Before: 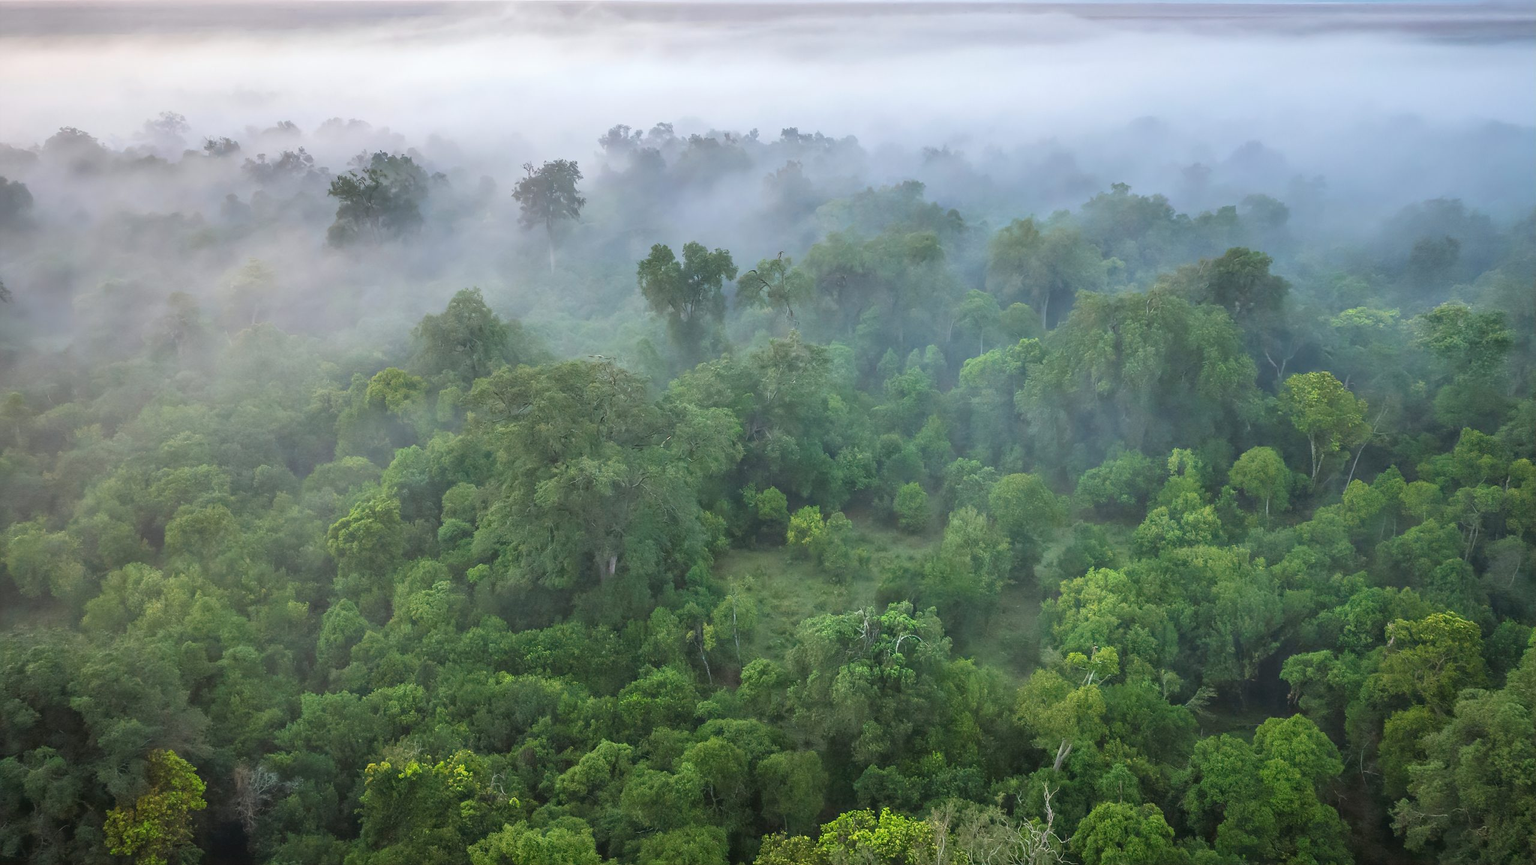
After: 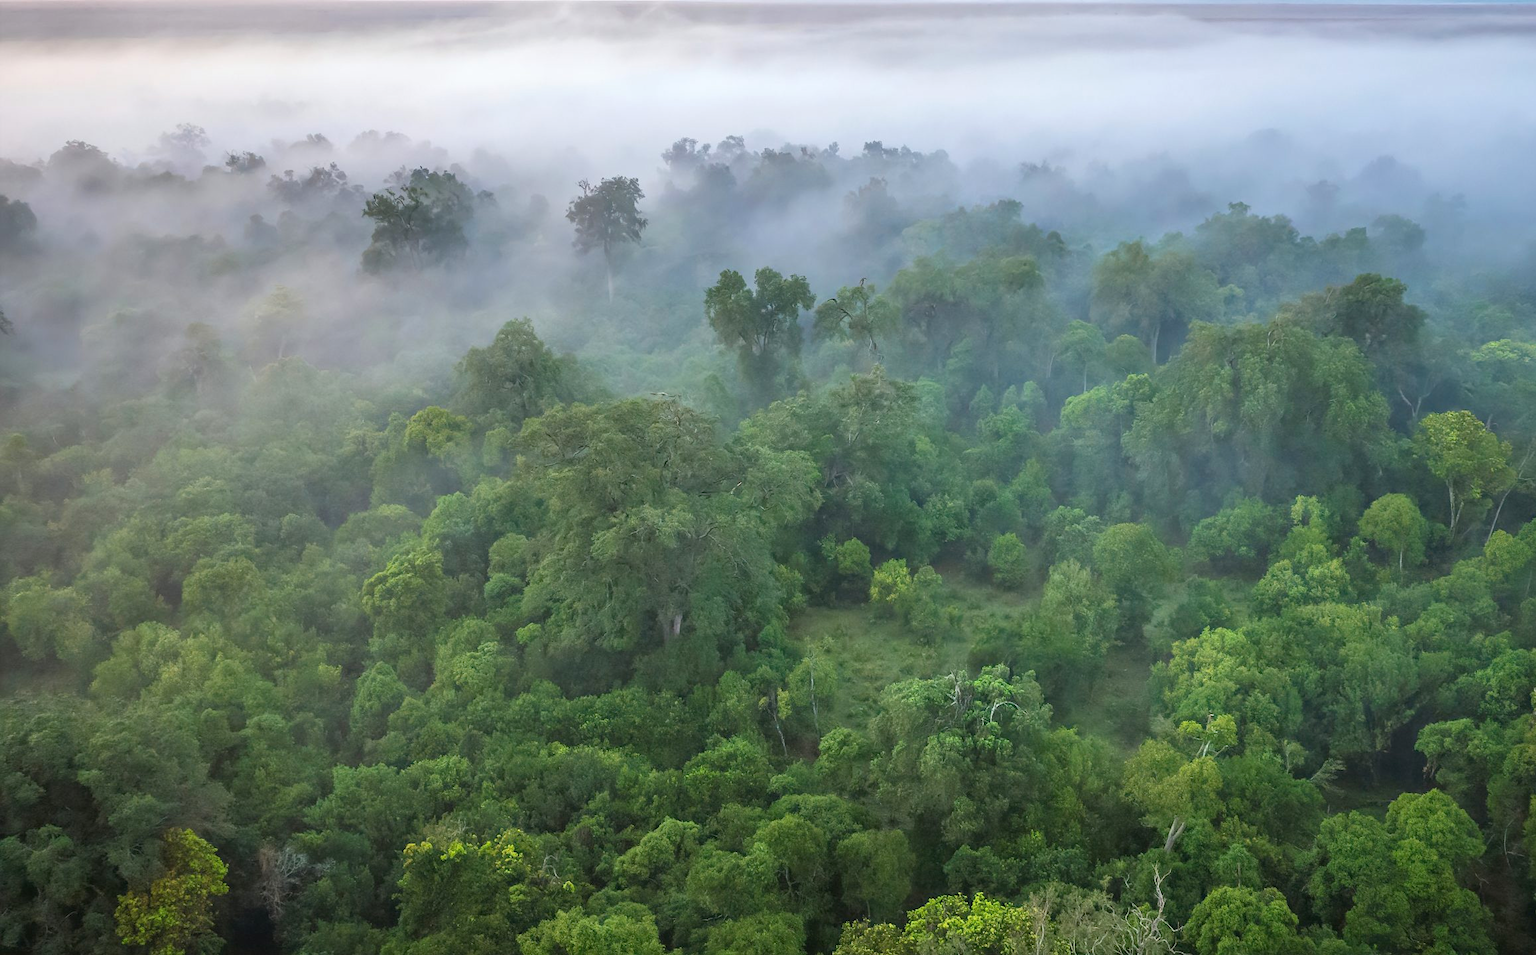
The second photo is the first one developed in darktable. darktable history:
haze removal: adaptive false
crop: right 9.521%, bottom 0.028%
